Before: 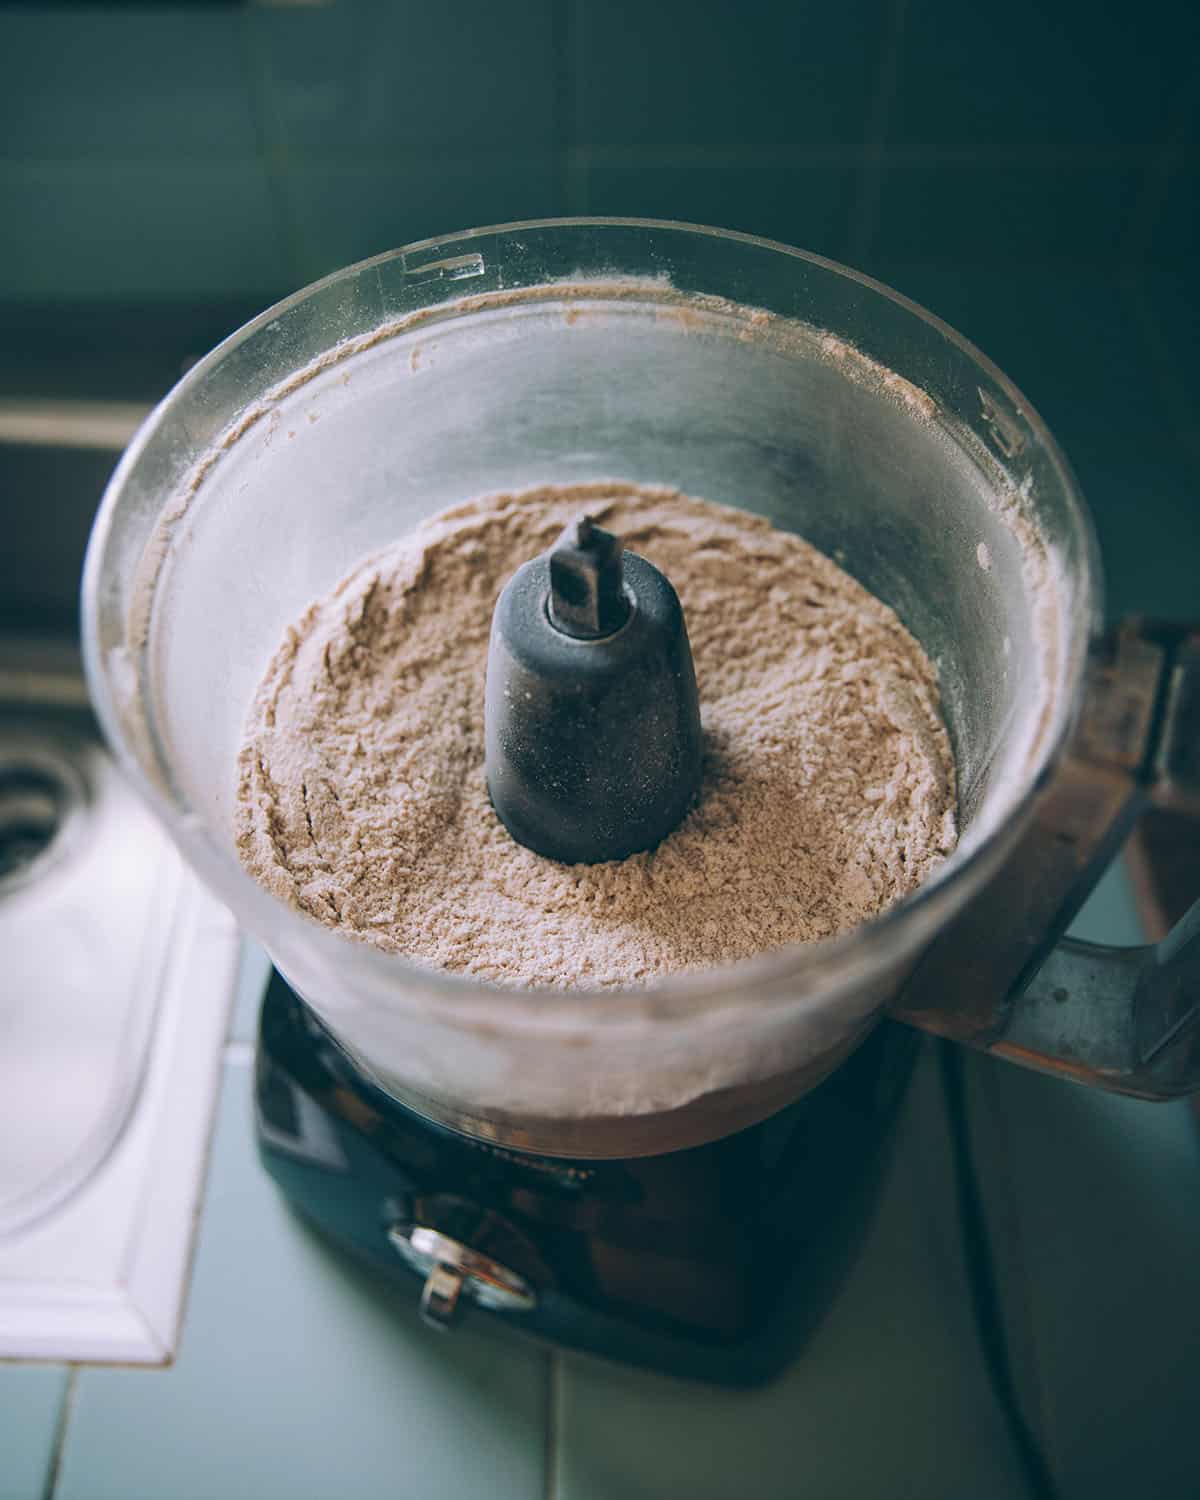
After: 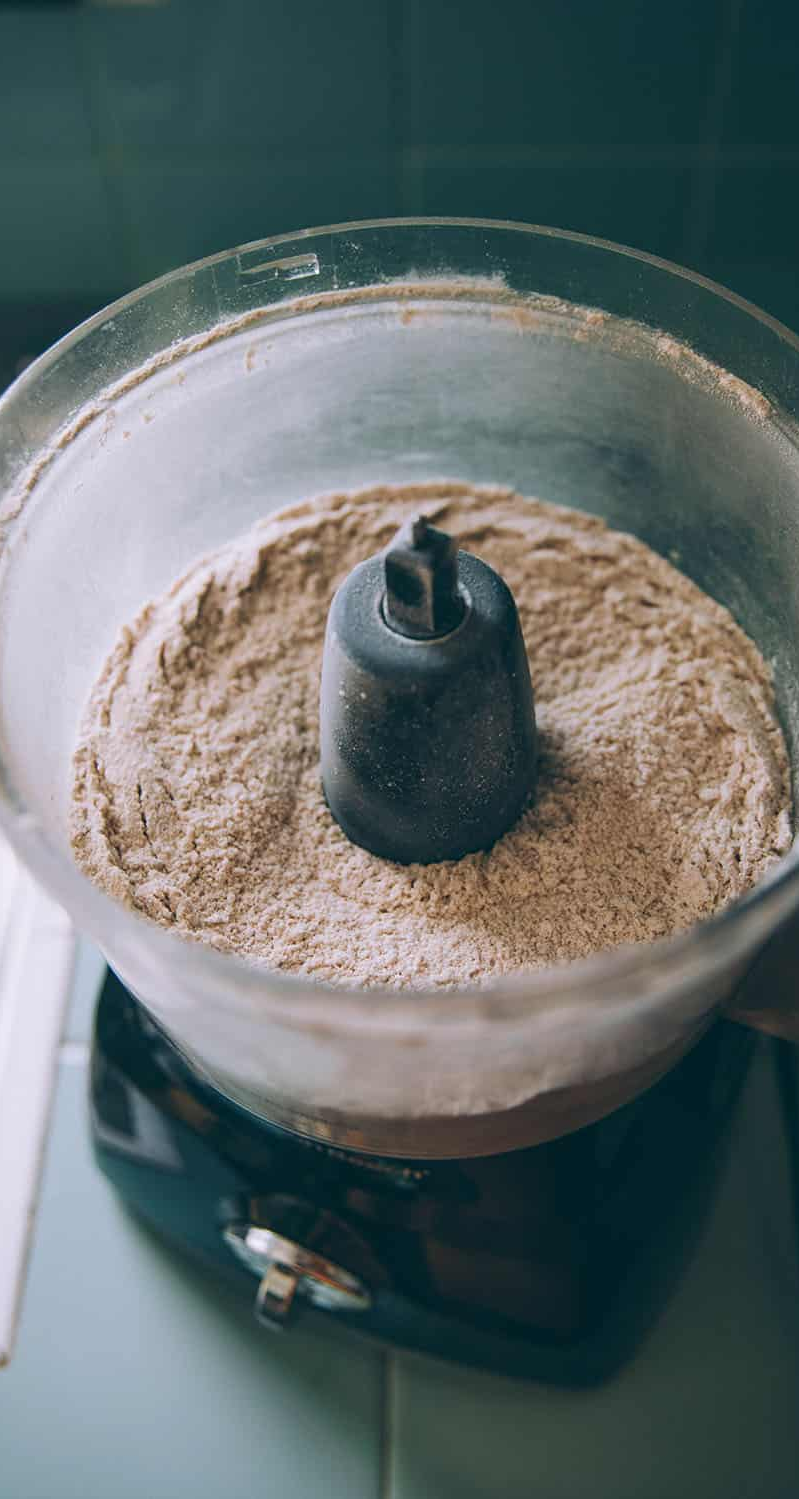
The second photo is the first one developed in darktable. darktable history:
crop and rotate: left 13.785%, right 19.613%
